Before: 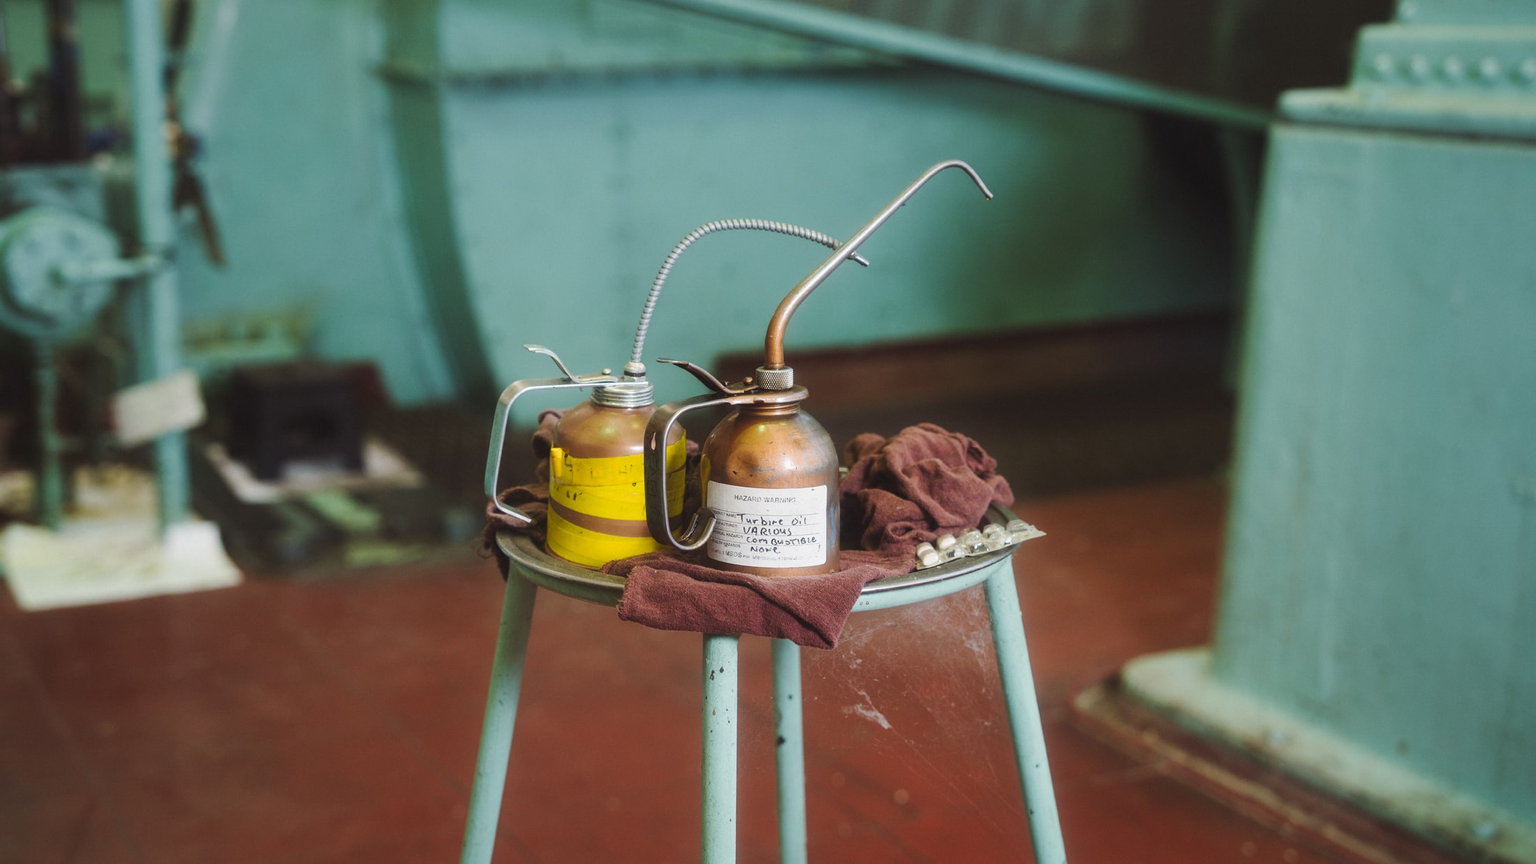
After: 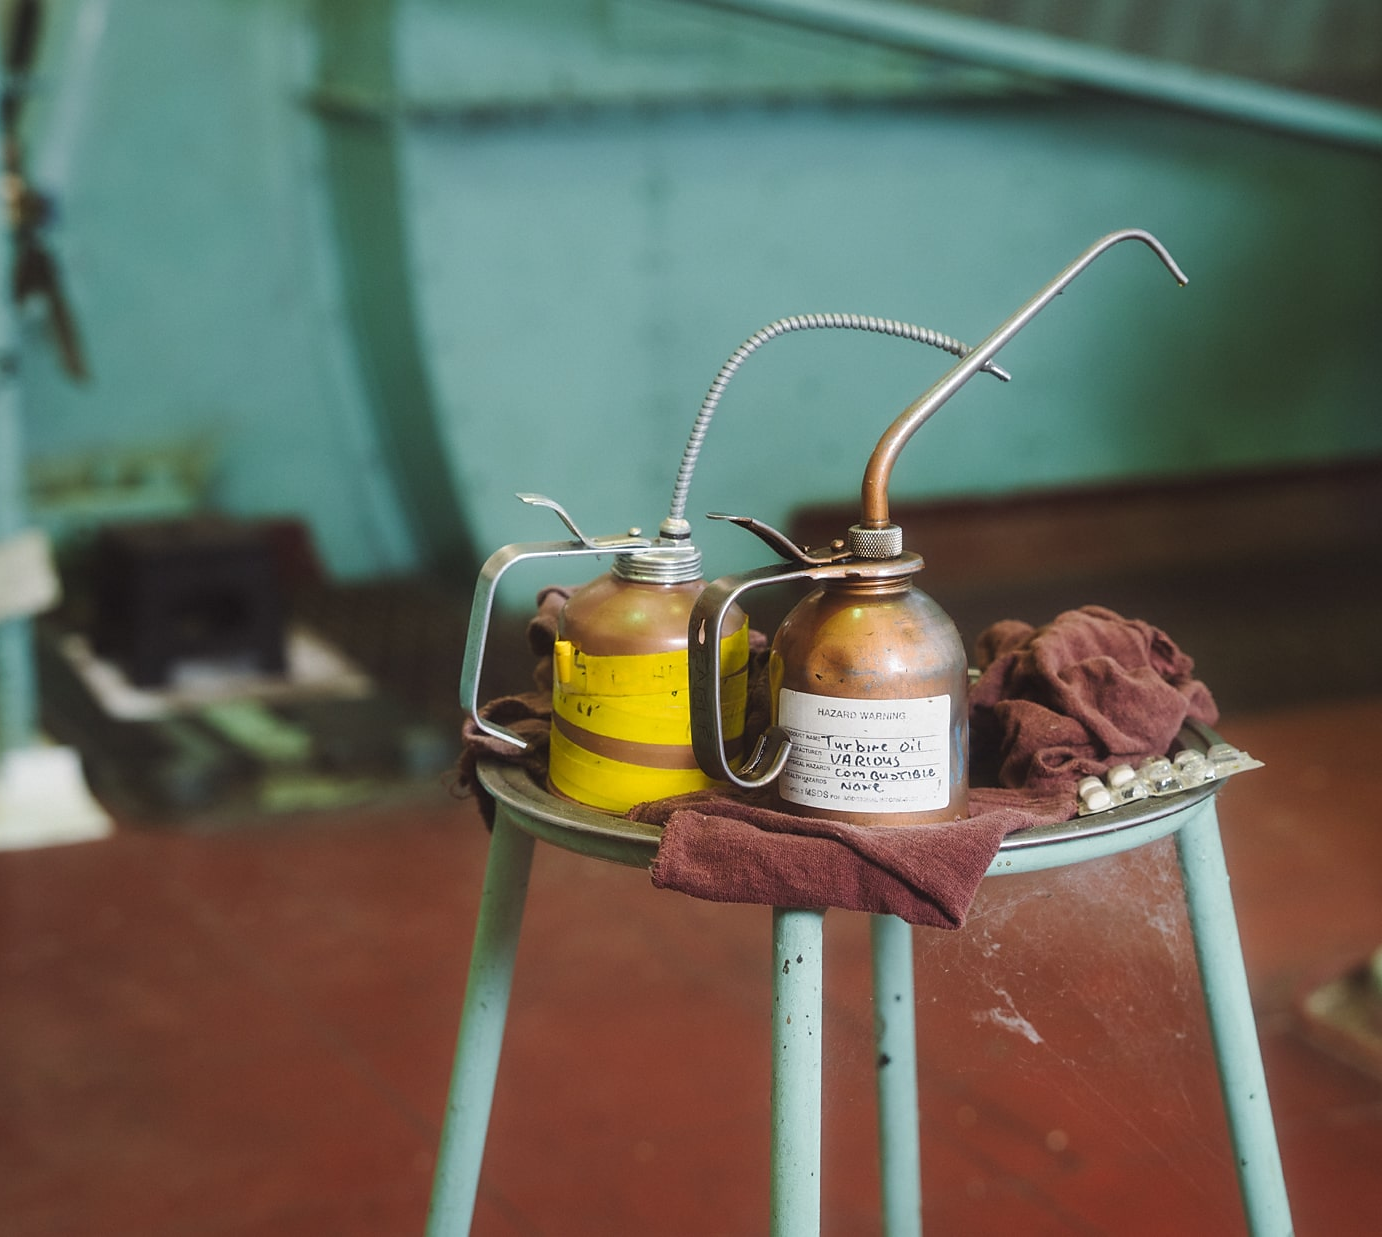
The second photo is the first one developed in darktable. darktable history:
exposure: compensate highlight preservation false
crop: left 10.644%, right 26.528%
sharpen: radius 1.559, amount 0.373, threshold 1.271
